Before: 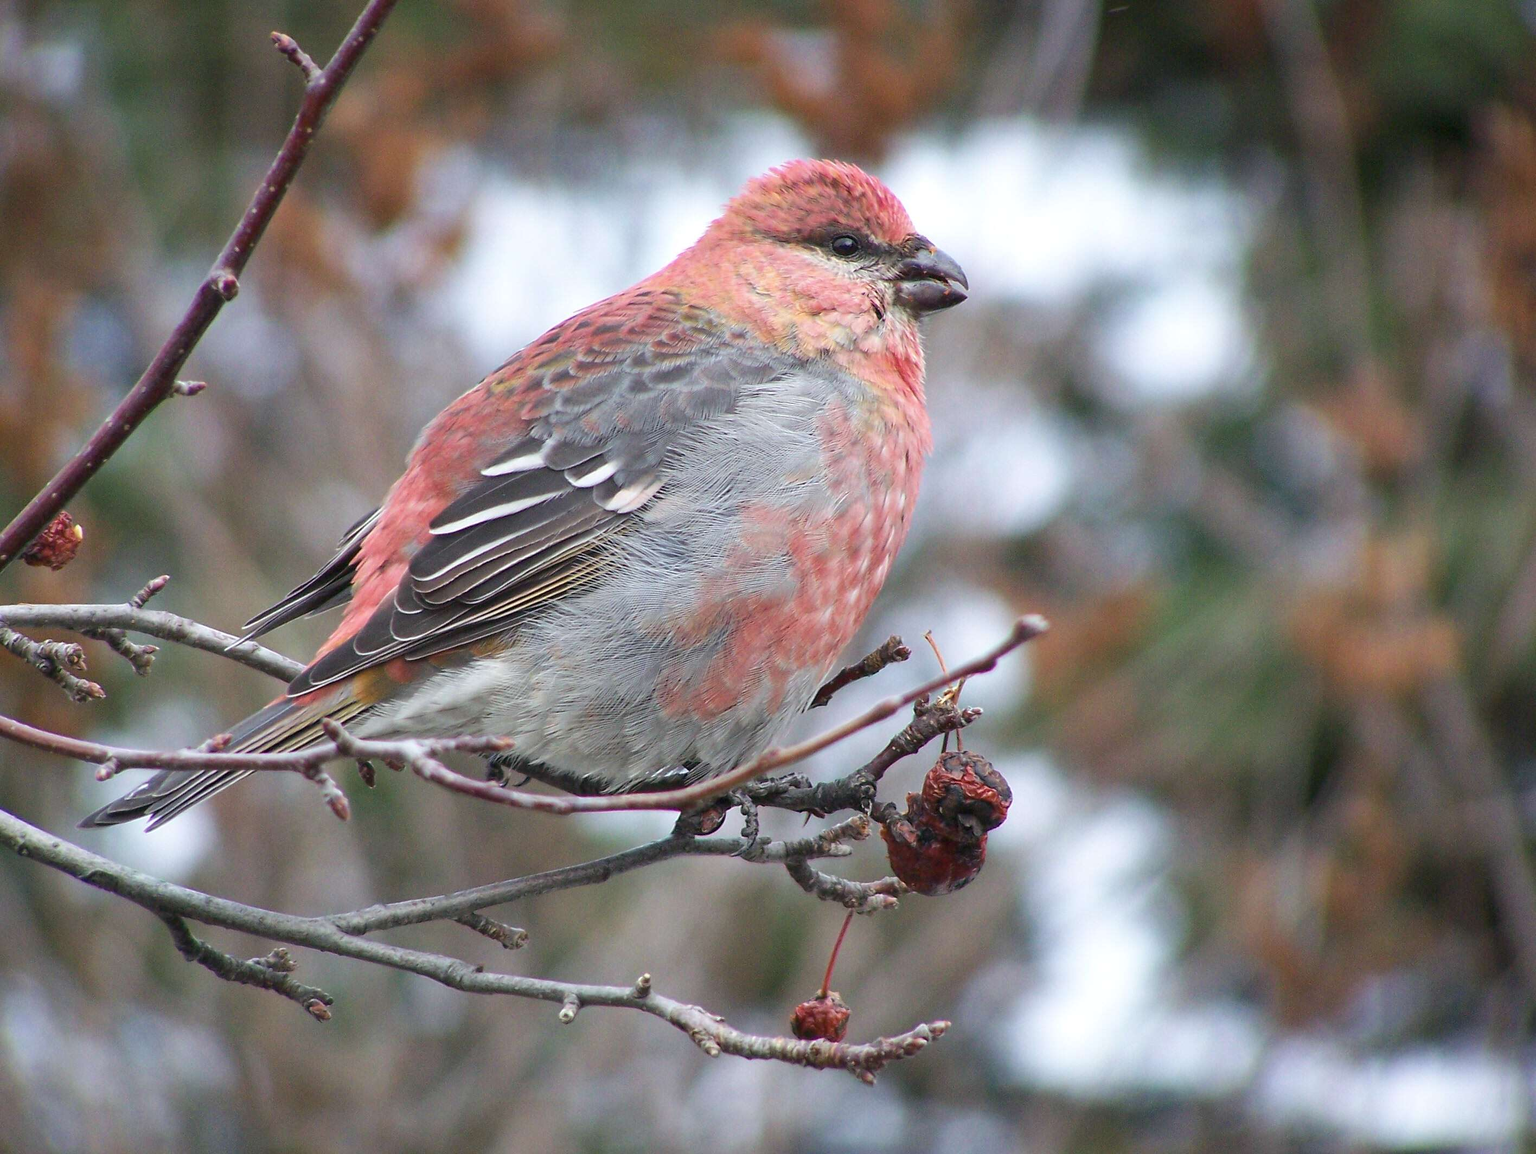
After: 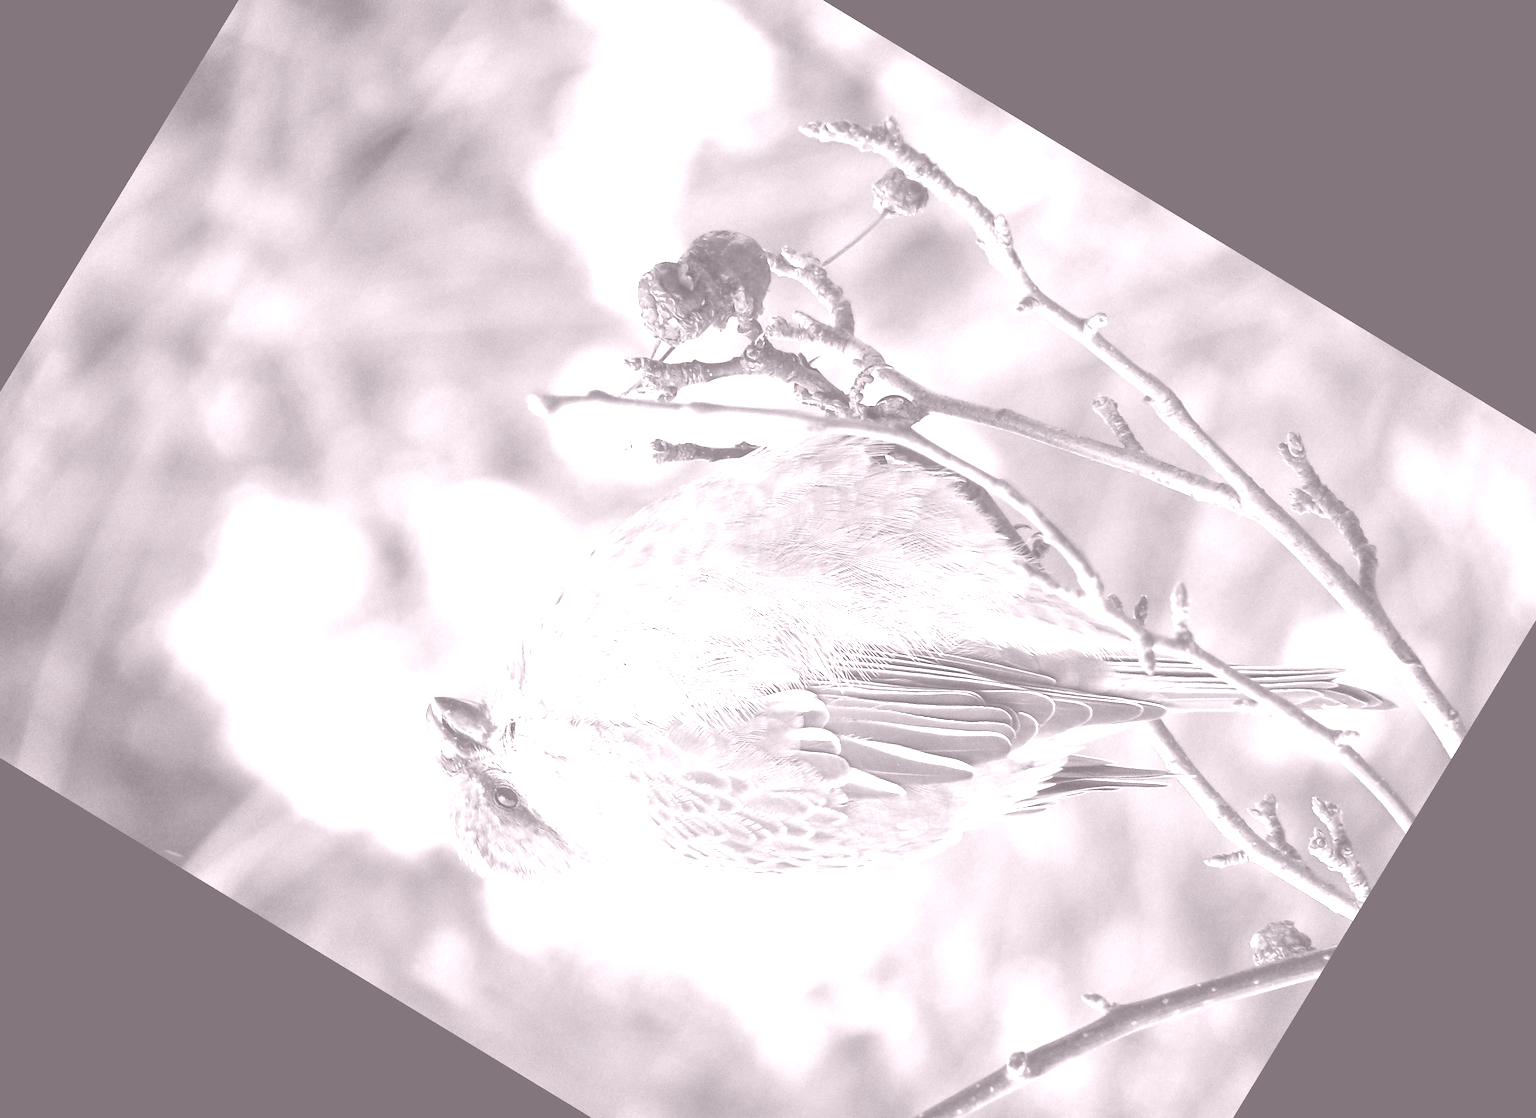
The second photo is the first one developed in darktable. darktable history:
crop and rotate: angle 148.68°, left 9.111%, top 15.603%, right 4.588%, bottom 17.041%
shadows and highlights: shadows 30.86, highlights 0, soften with gaussian
colorize: hue 25.2°, saturation 83%, source mix 82%, lightness 79%, version 1
velvia: on, module defaults
